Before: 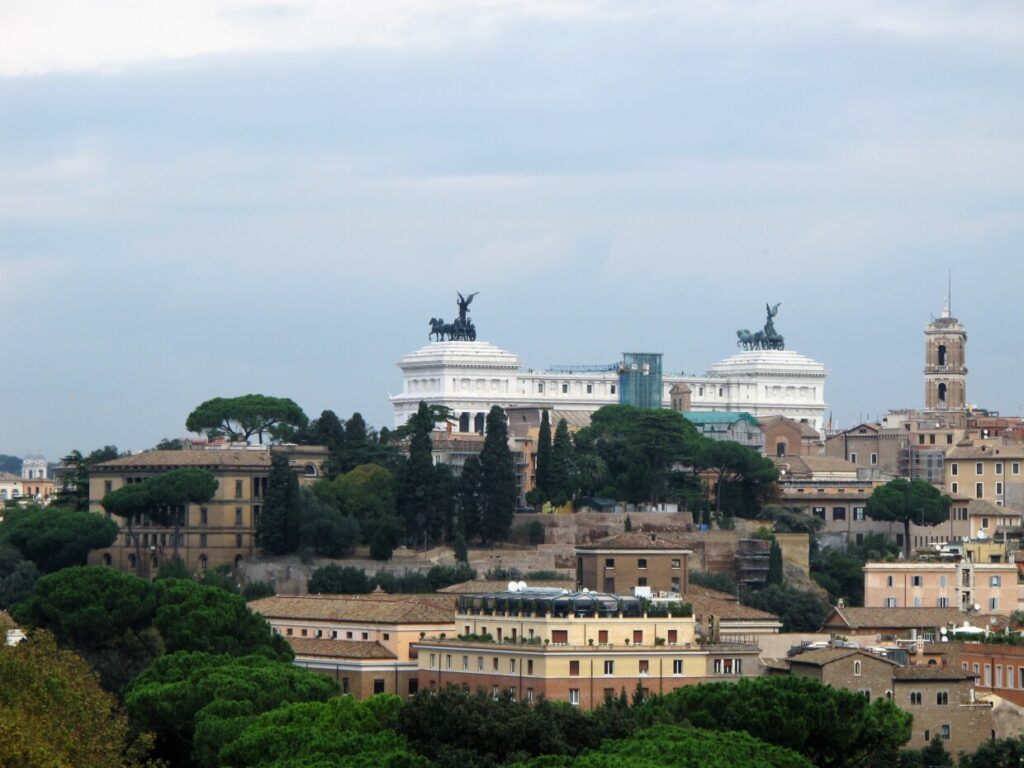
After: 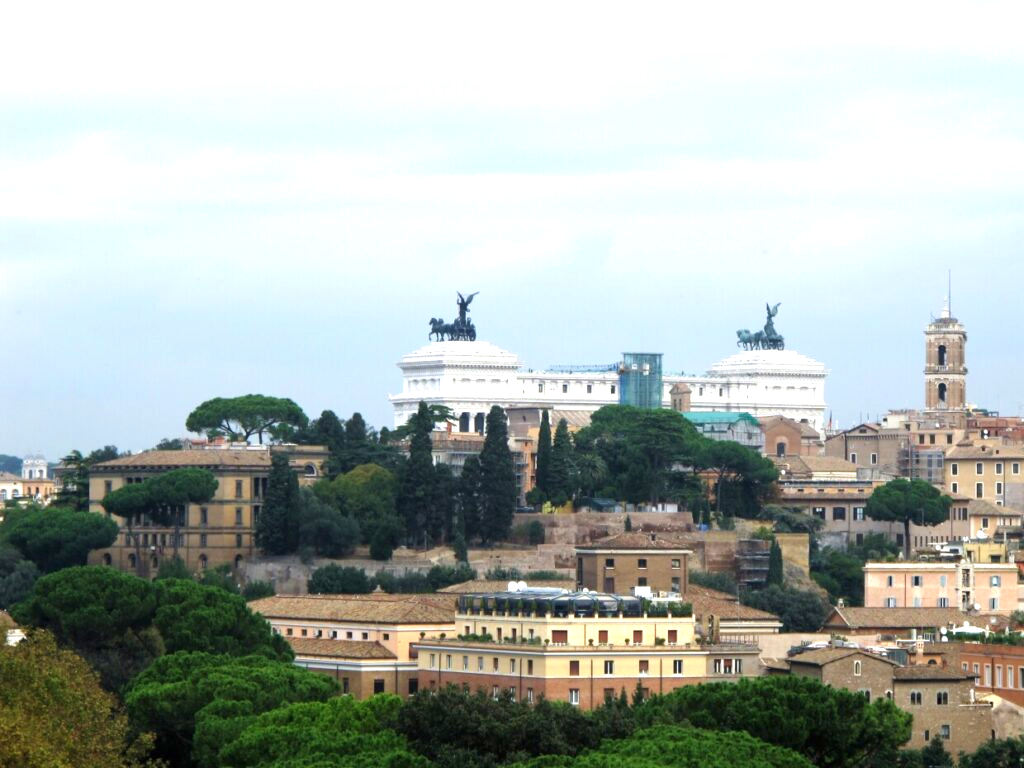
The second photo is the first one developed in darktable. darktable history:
velvia: strength 15%
exposure: exposure 0.657 EV, compensate highlight preservation false
